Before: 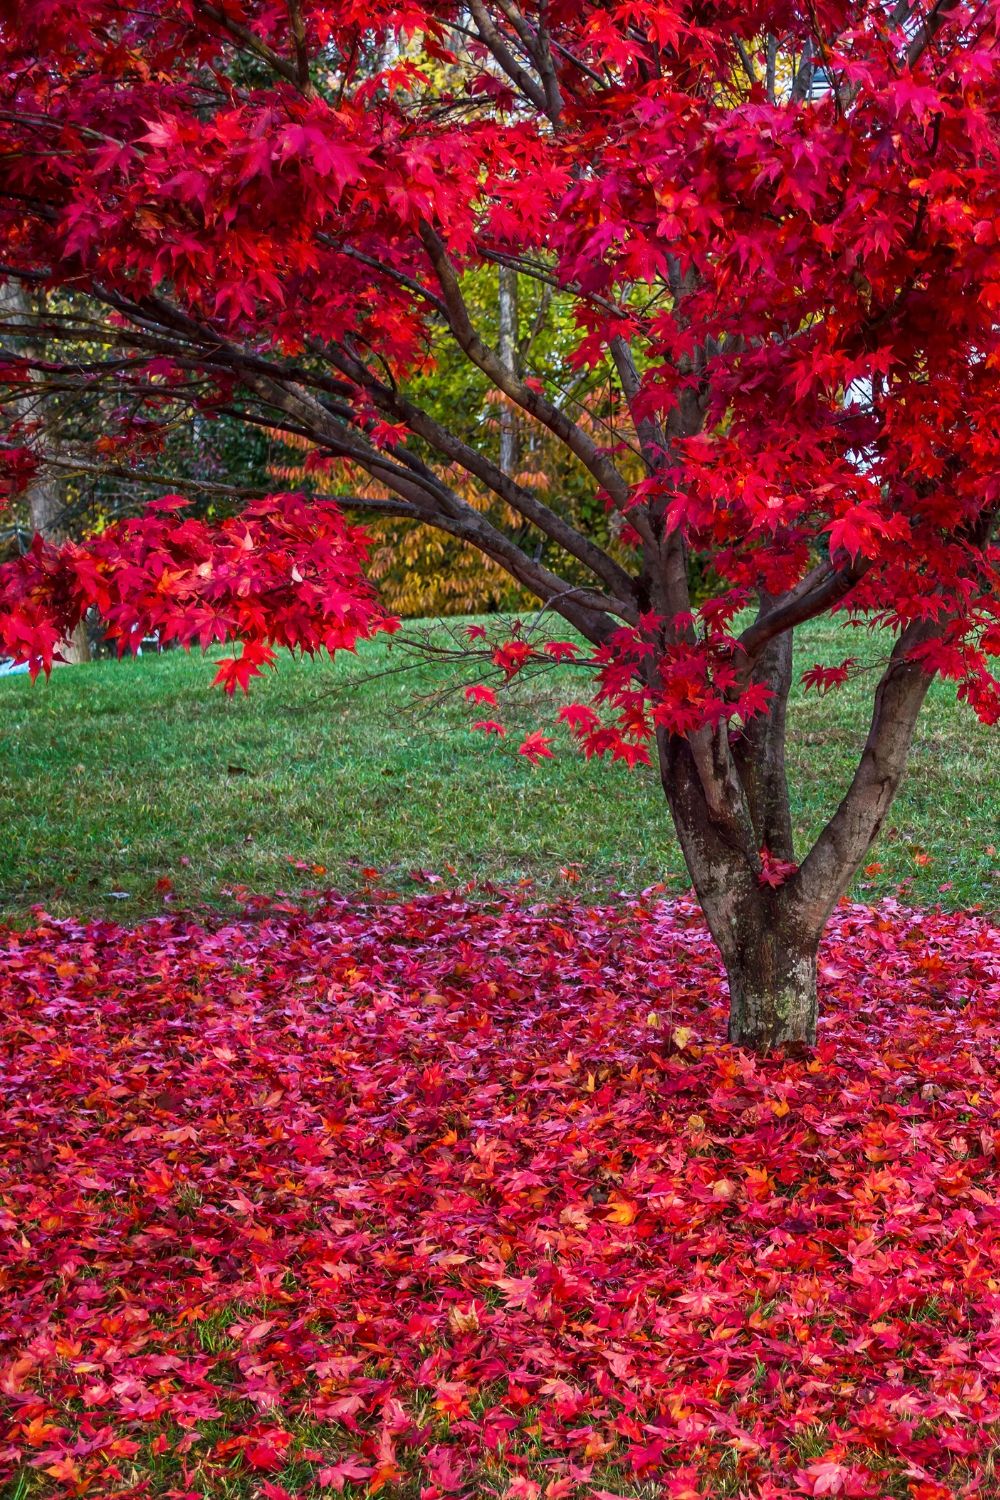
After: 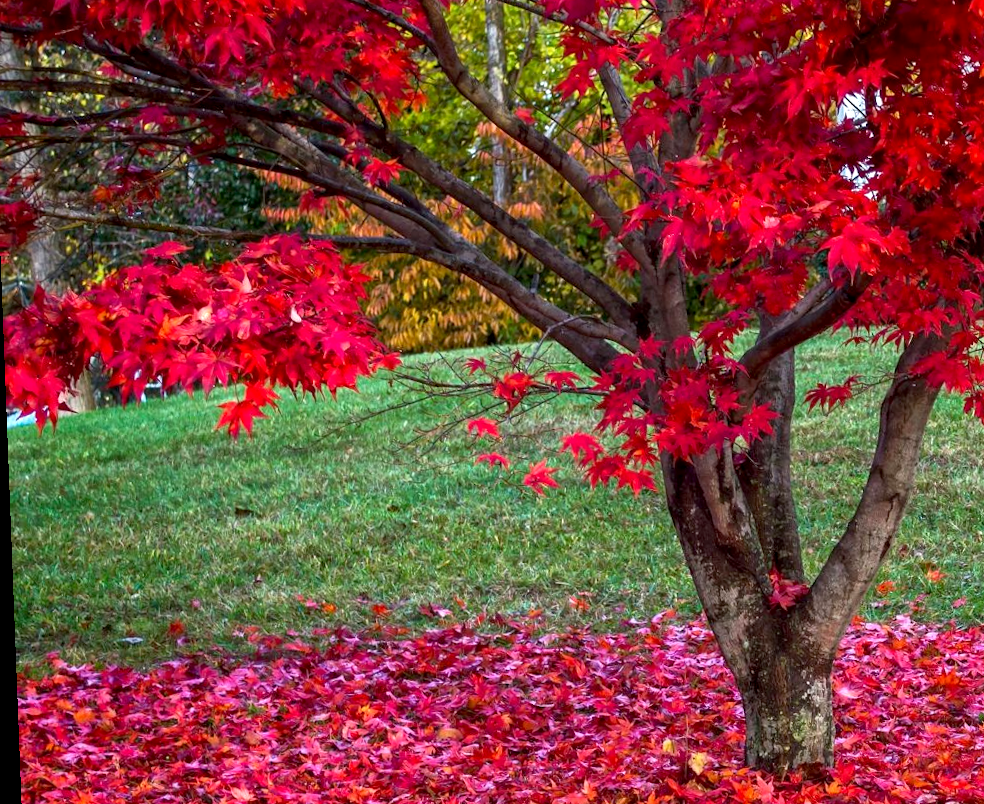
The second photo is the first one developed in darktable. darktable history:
crop: left 1.744%, top 19.225%, right 5.069%, bottom 28.357%
exposure: black level correction 0.003, exposure 0.383 EV, compensate highlight preservation false
rotate and perspective: rotation -2.22°, lens shift (horizontal) -0.022, automatic cropping off
